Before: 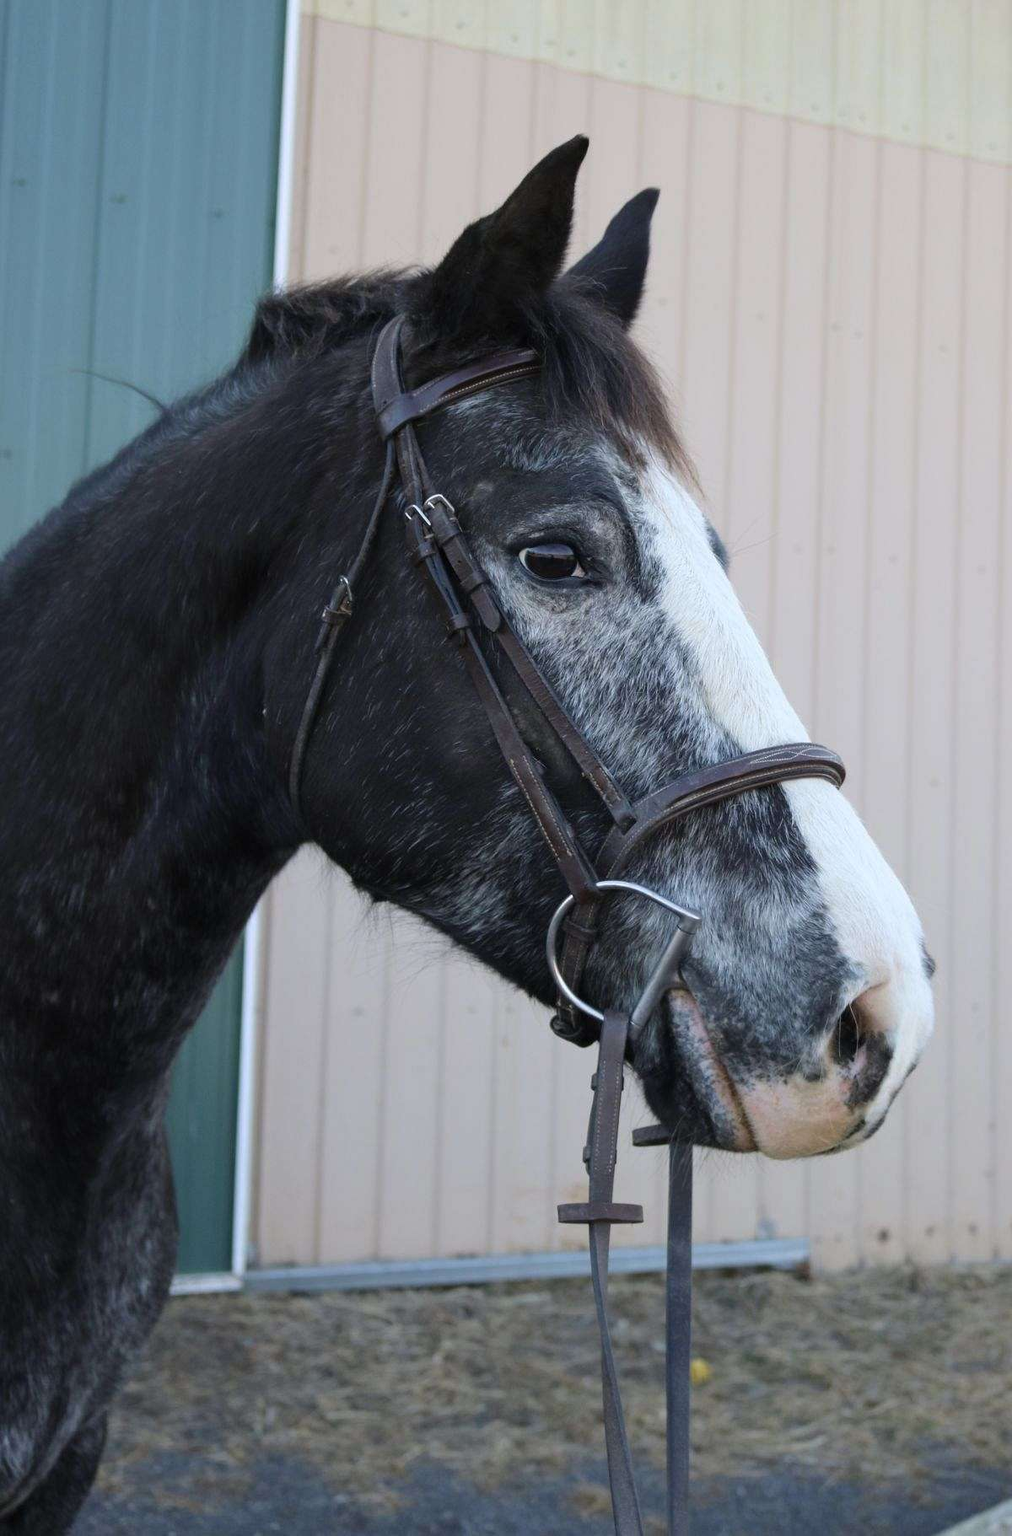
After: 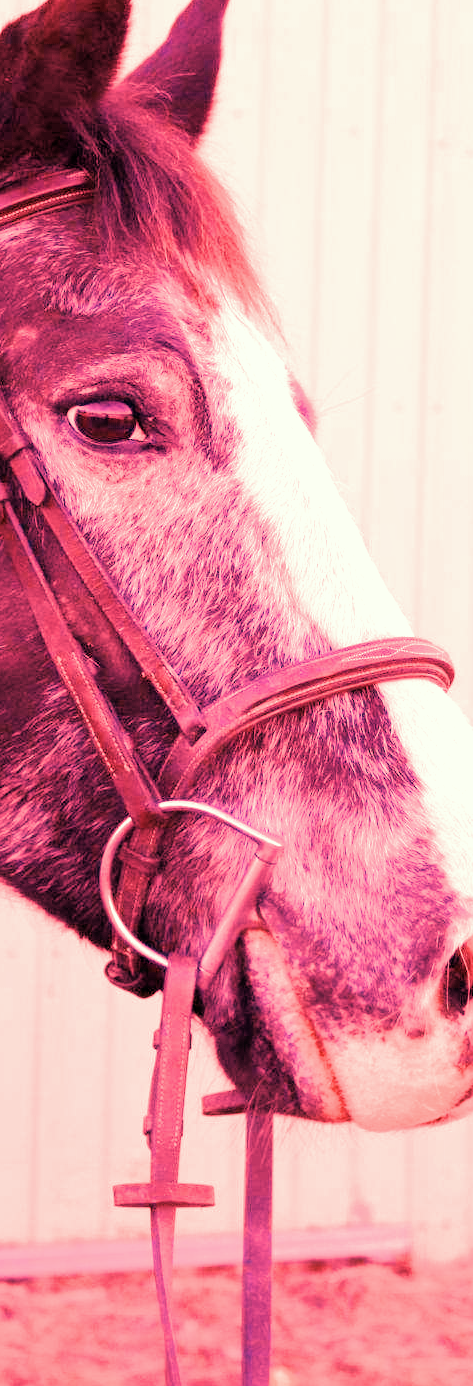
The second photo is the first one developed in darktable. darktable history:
local contrast: mode bilateral grid, contrast 15, coarseness 36, detail 105%, midtone range 0.2
color correction: highlights a* -4.28, highlights b* 6.53
crop: left 45.721%, top 13.393%, right 14.118%, bottom 10.01%
white balance: red 4.26, blue 1.802
filmic rgb: black relative exposure -7.65 EV, white relative exposure 4.56 EV, hardness 3.61
